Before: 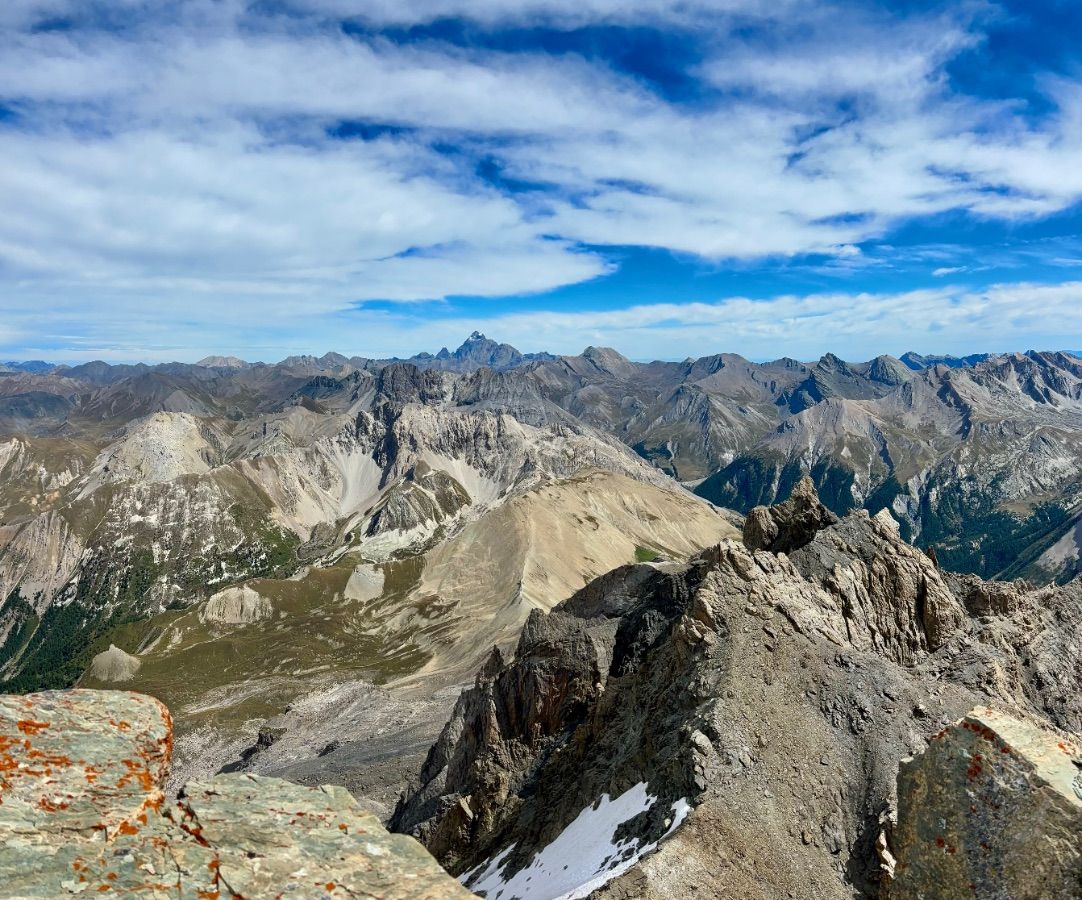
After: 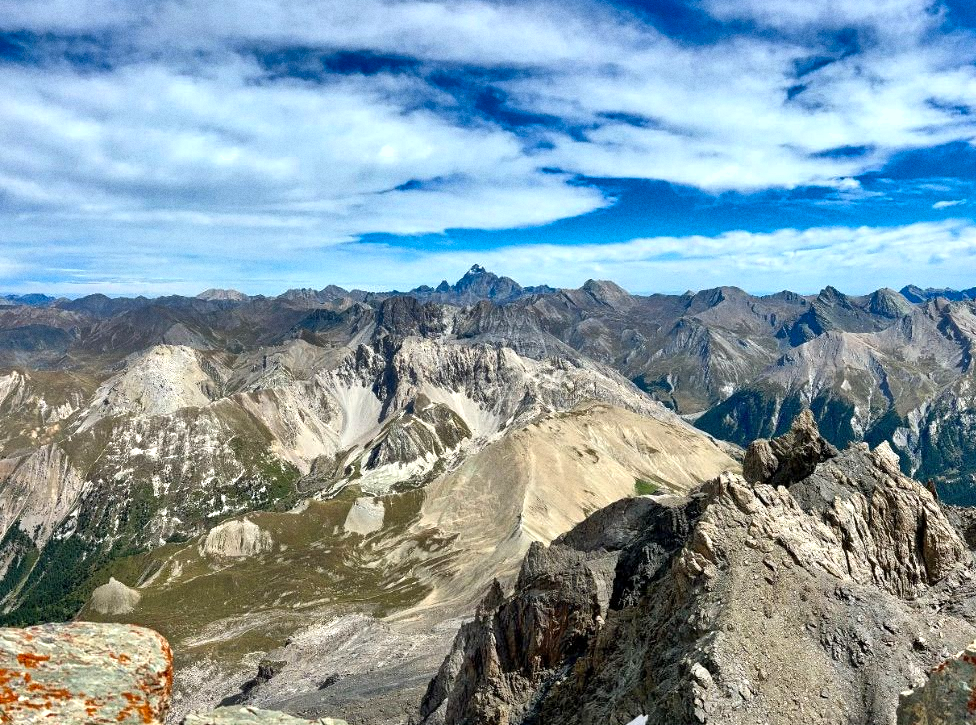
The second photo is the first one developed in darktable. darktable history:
exposure: black level correction 0.001, exposure 0.5 EV, compensate exposure bias true, compensate highlight preservation false
grain: on, module defaults
shadows and highlights: shadows 75, highlights -60.85, soften with gaussian
tone equalizer: on, module defaults
crop: top 7.49%, right 9.717%, bottom 11.943%
